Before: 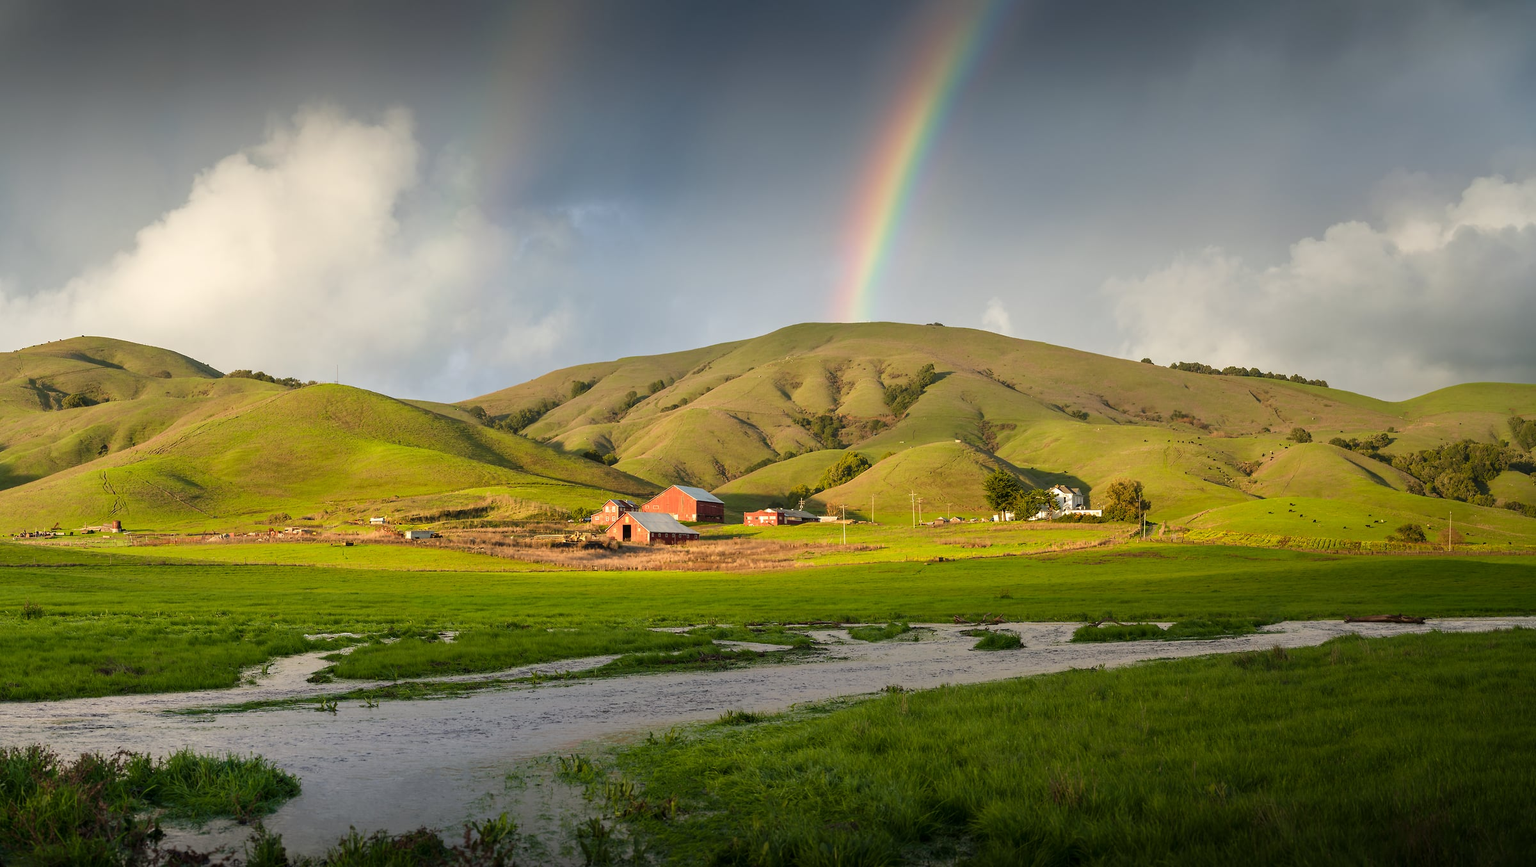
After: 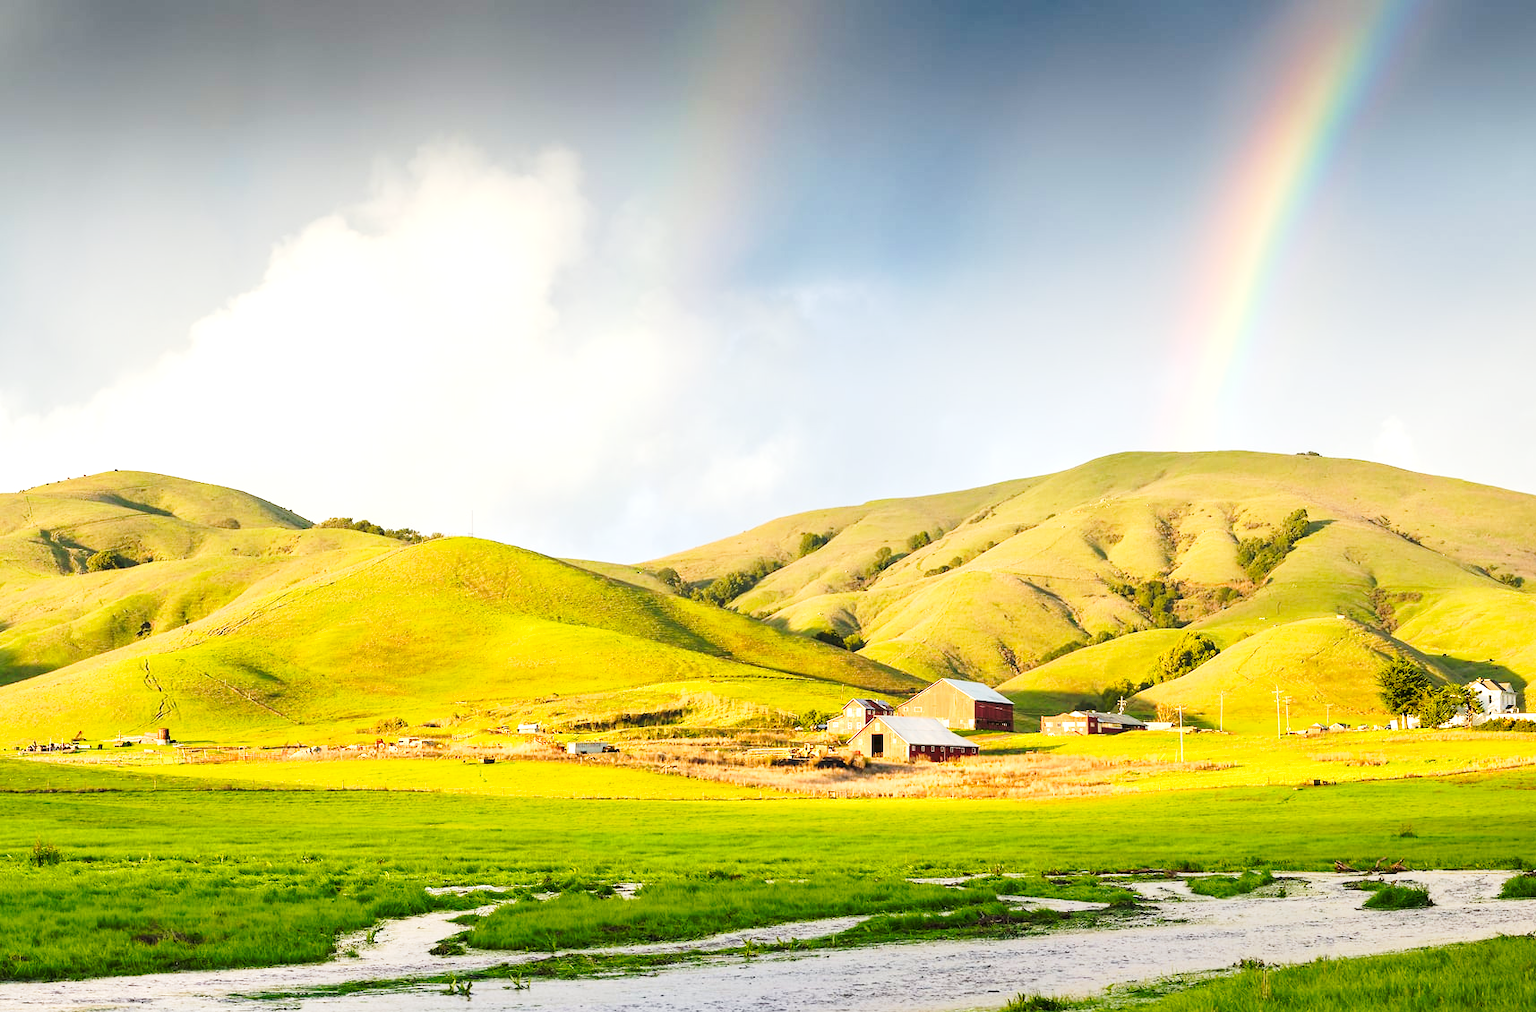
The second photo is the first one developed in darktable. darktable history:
crop: right 28.502%, bottom 16.484%
color balance rgb: perceptual saturation grading › global saturation 0.721%, global vibrance 20%
tone curve: curves: ch0 [(0, 0) (0.114, 0.083) (0.303, 0.285) (0.447, 0.51) (0.602, 0.697) (0.772, 0.866) (0.999, 0.978)]; ch1 [(0, 0) (0.389, 0.352) (0.458, 0.433) (0.486, 0.474) (0.509, 0.505) (0.535, 0.528) (0.57, 0.579) (0.696, 0.706) (1, 1)]; ch2 [(0, 0) (0.369, 0.388) (0.449, 0.431) (0.501, 0.5) (0.528, 0.527) (0.589, 0.608) (0.697, 0.721) (1, 1)], preserve colors none
exposure: exposure 1 EV, compensate highlight preservation false
